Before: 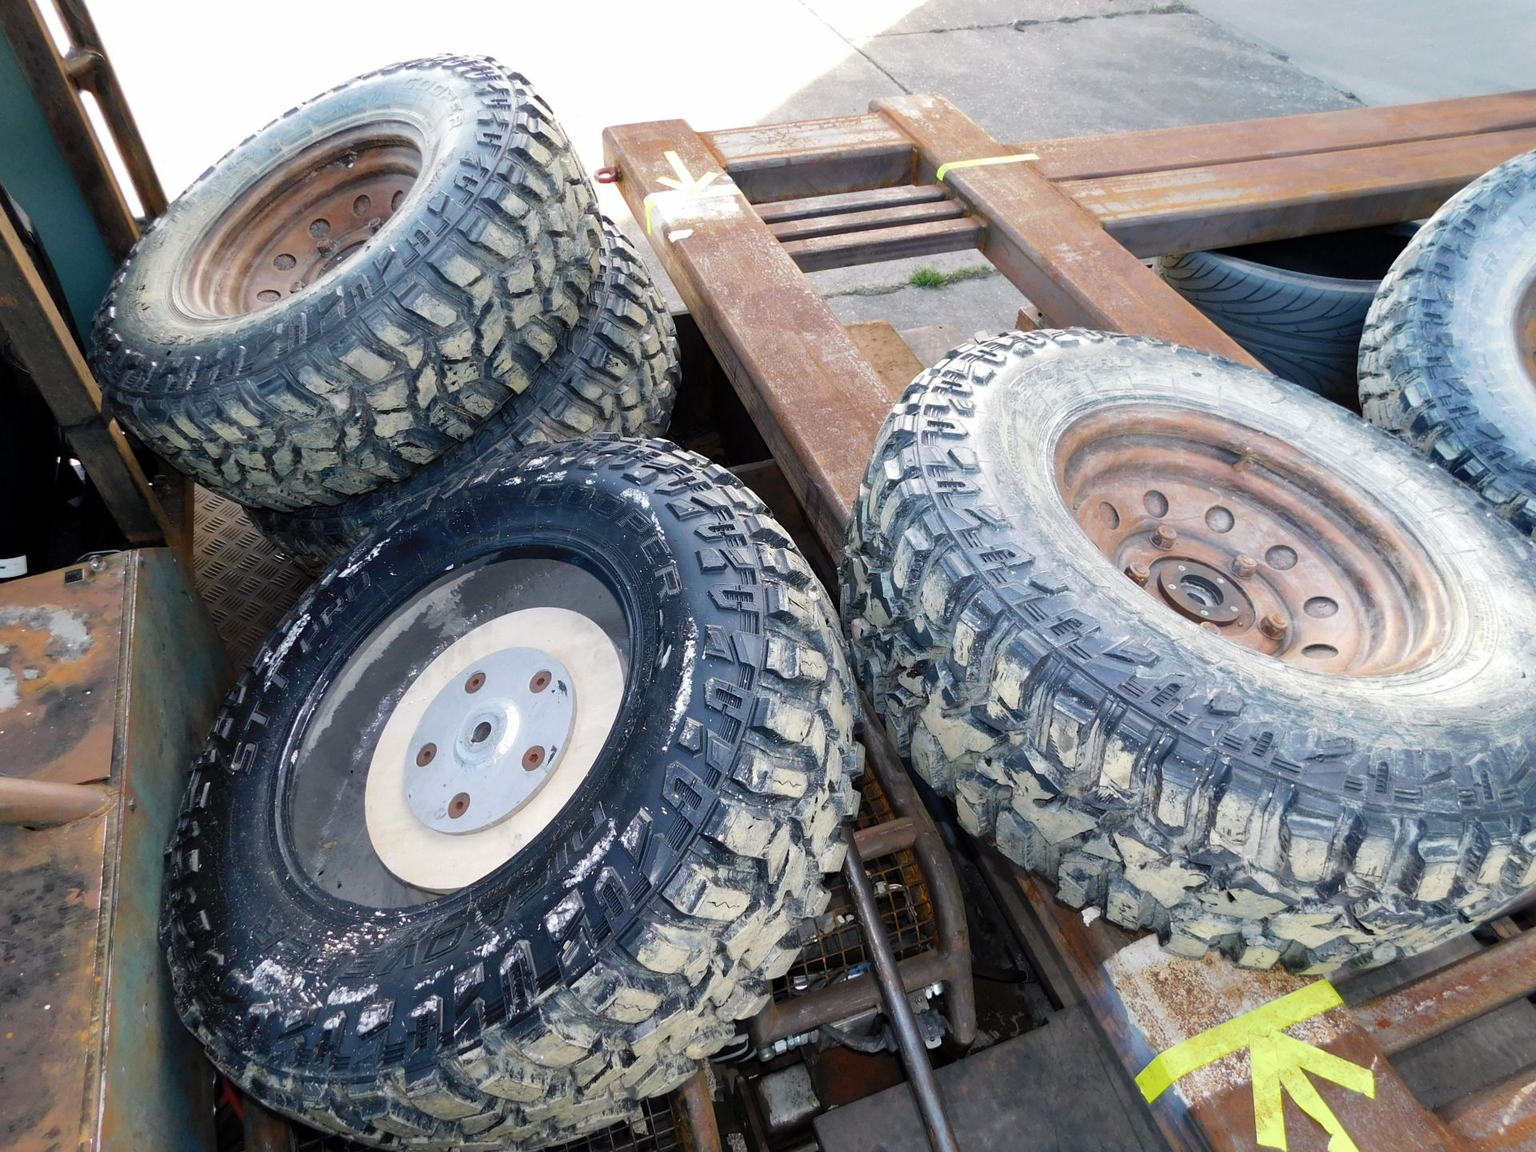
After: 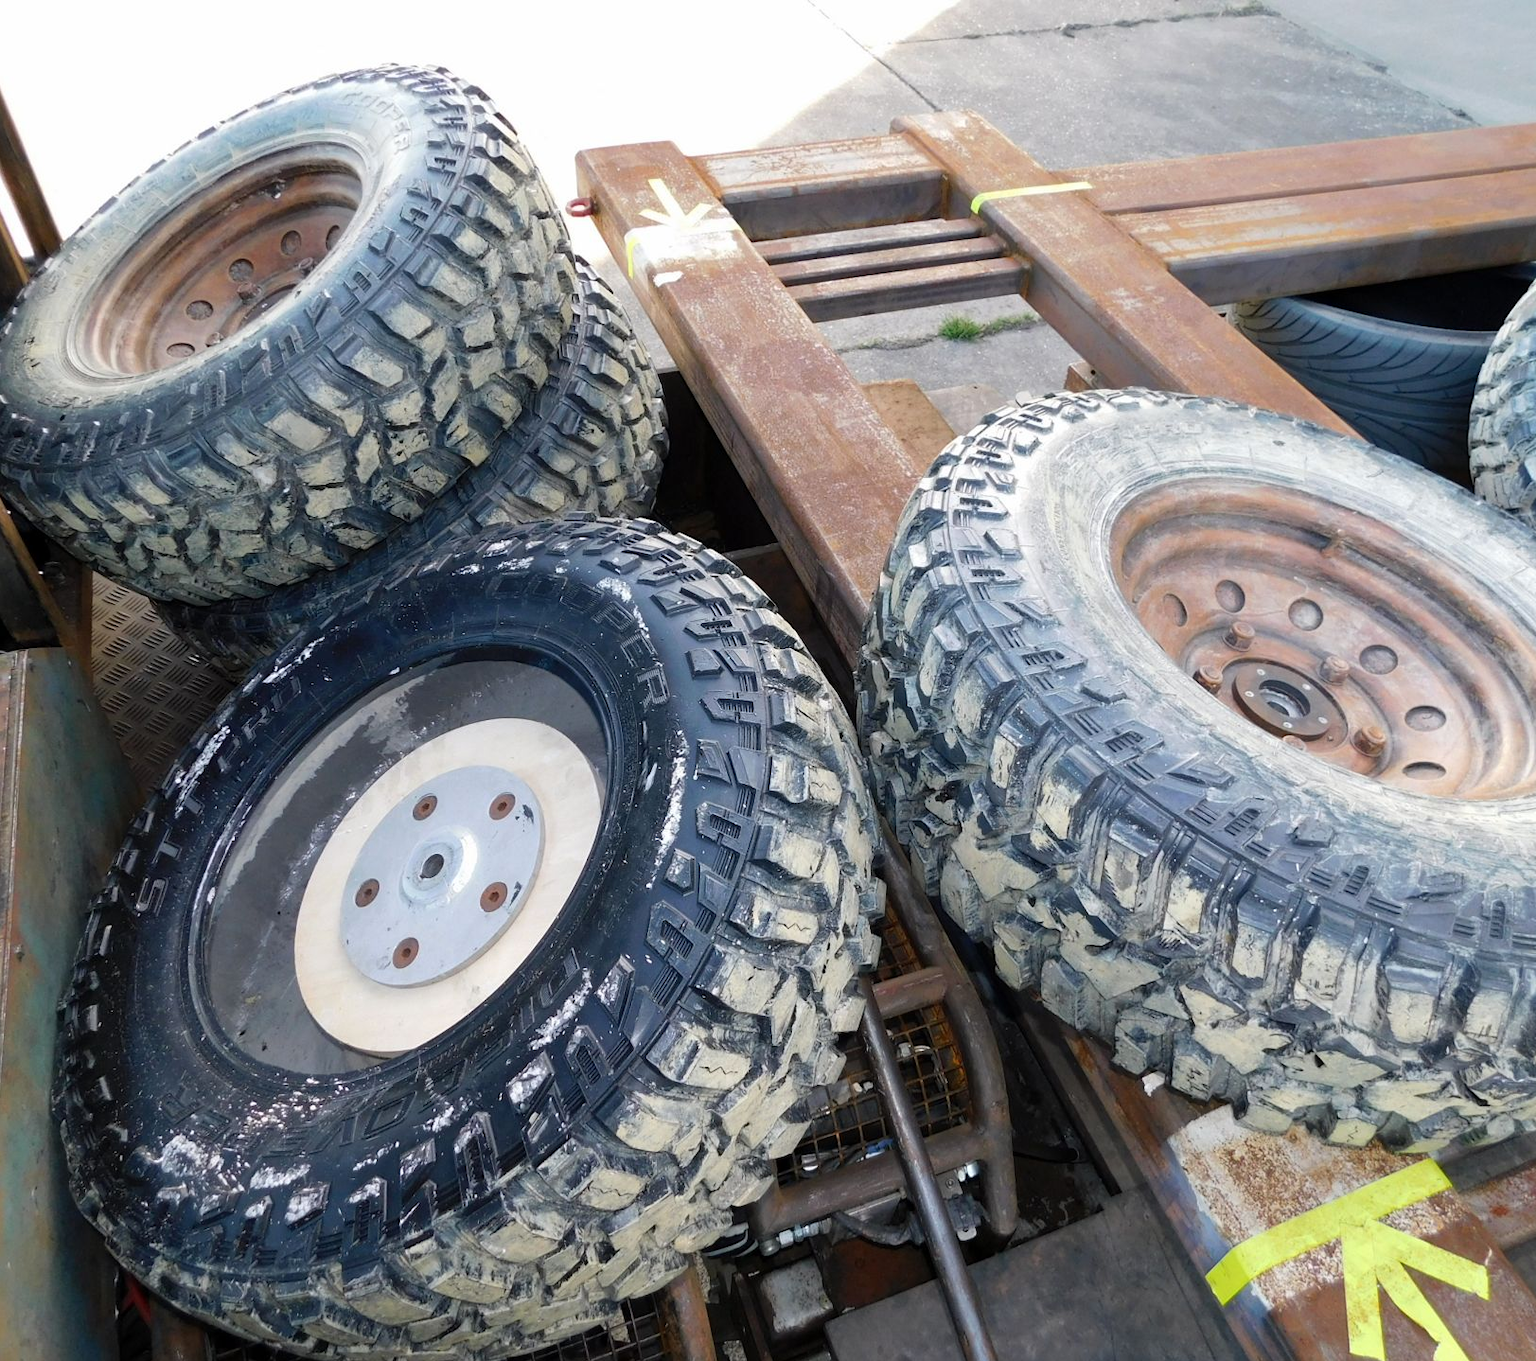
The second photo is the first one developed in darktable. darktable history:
crop: left 7.589%, right 7.834%
